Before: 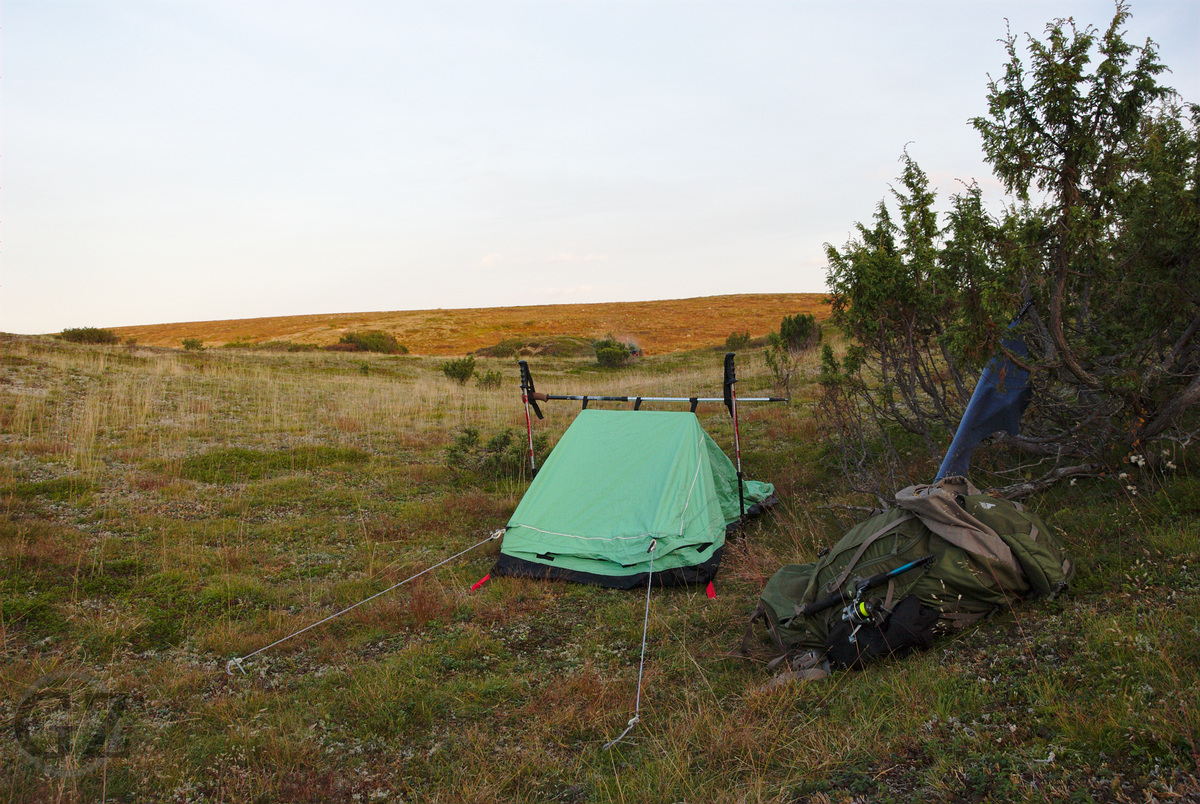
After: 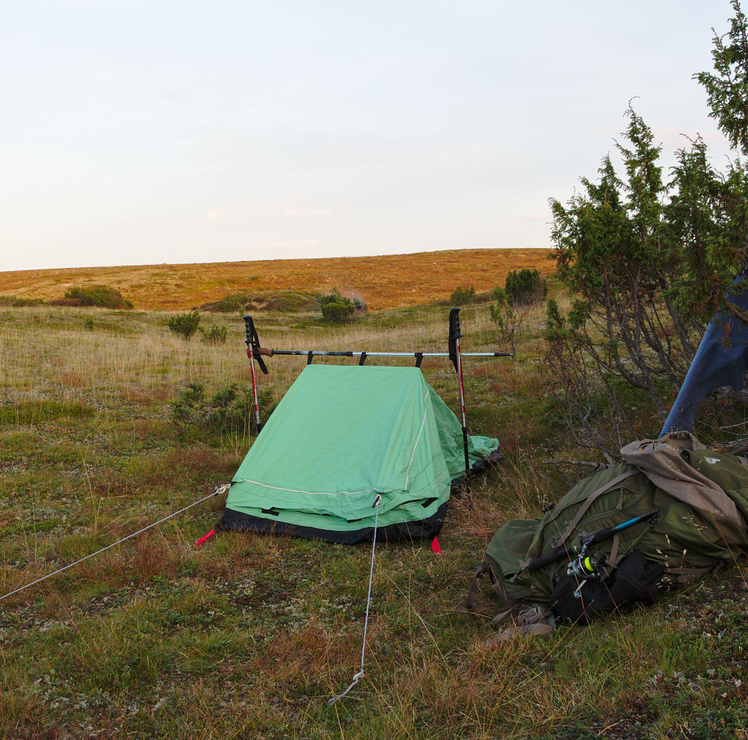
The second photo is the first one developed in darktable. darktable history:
crop and rotate: left 22.918%, top 5.629%, right 14.711%, bottom 2.247%
tone equalizer: on, module defaults
